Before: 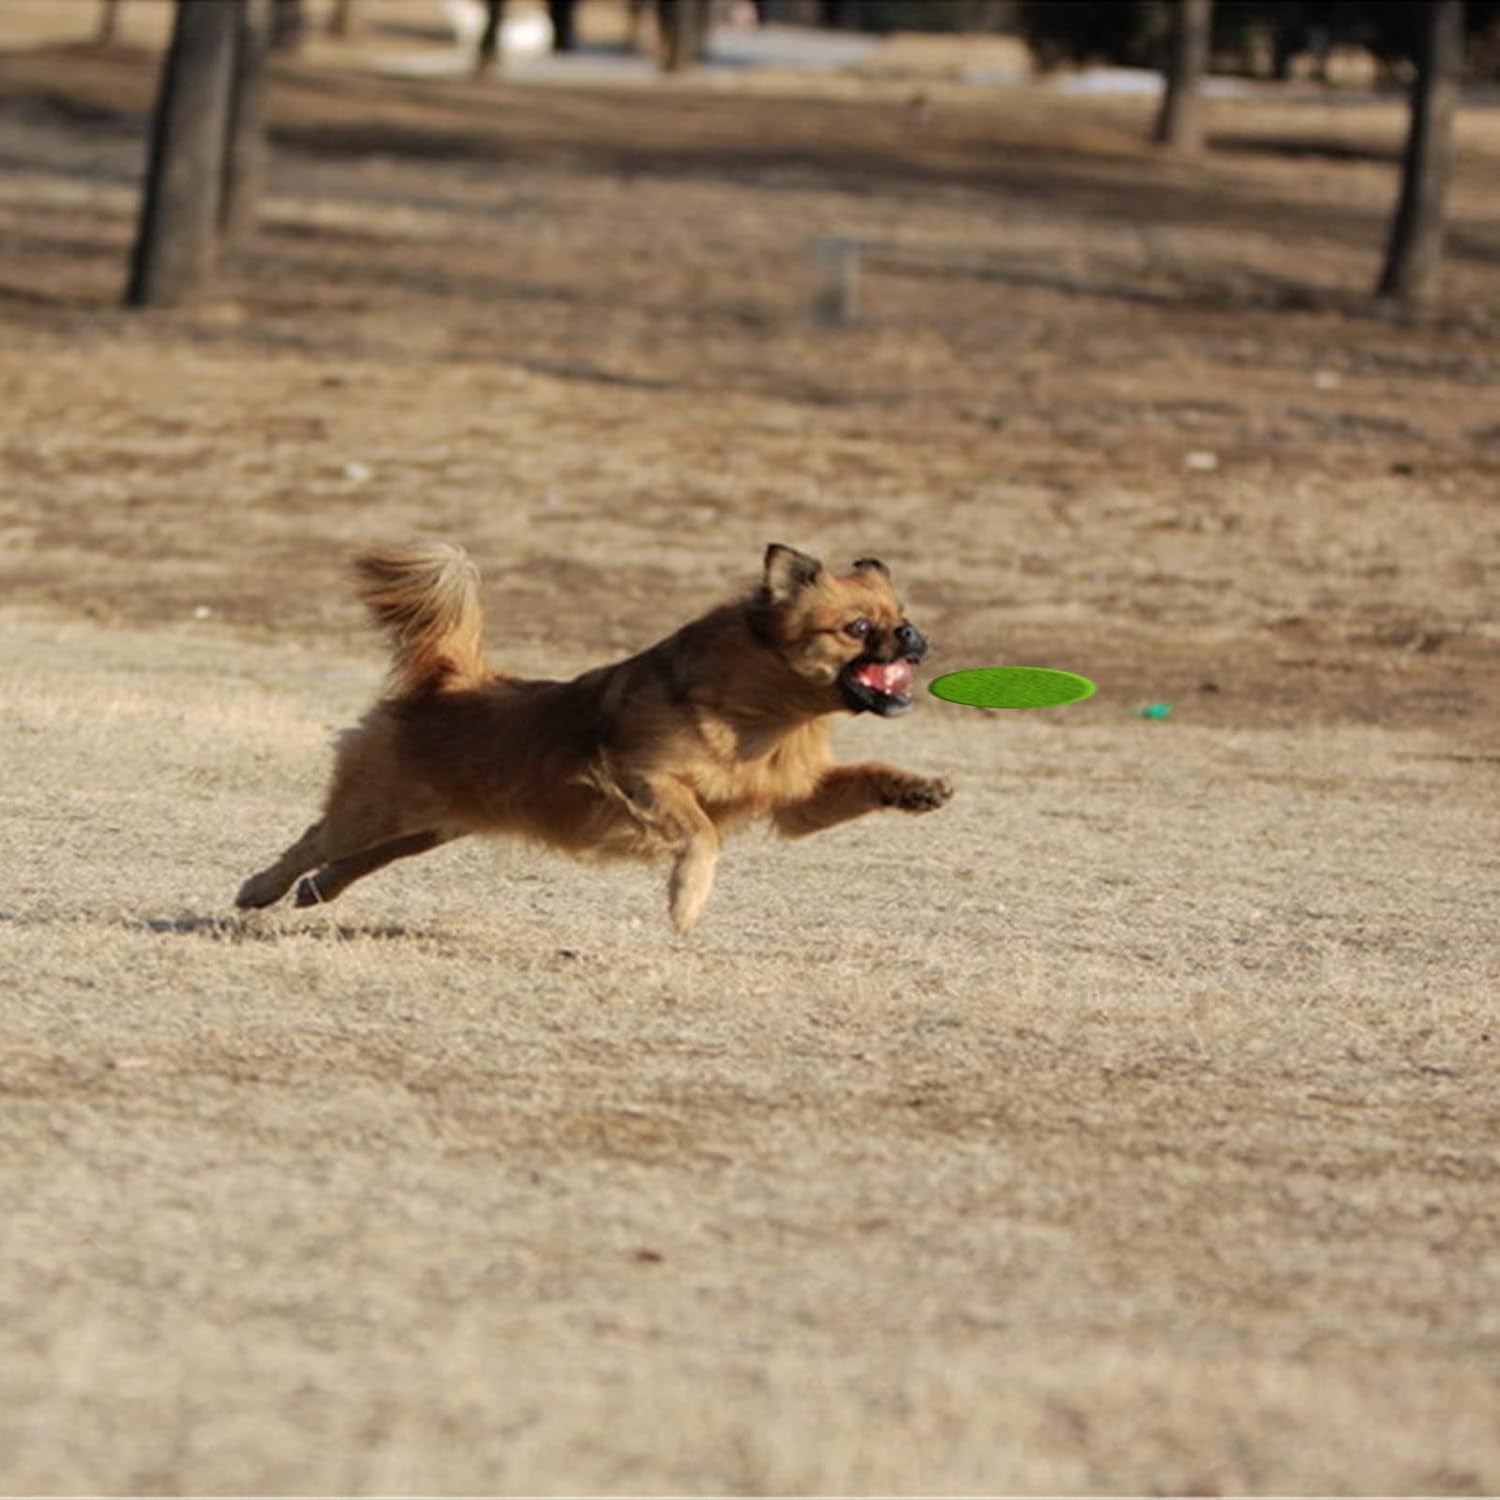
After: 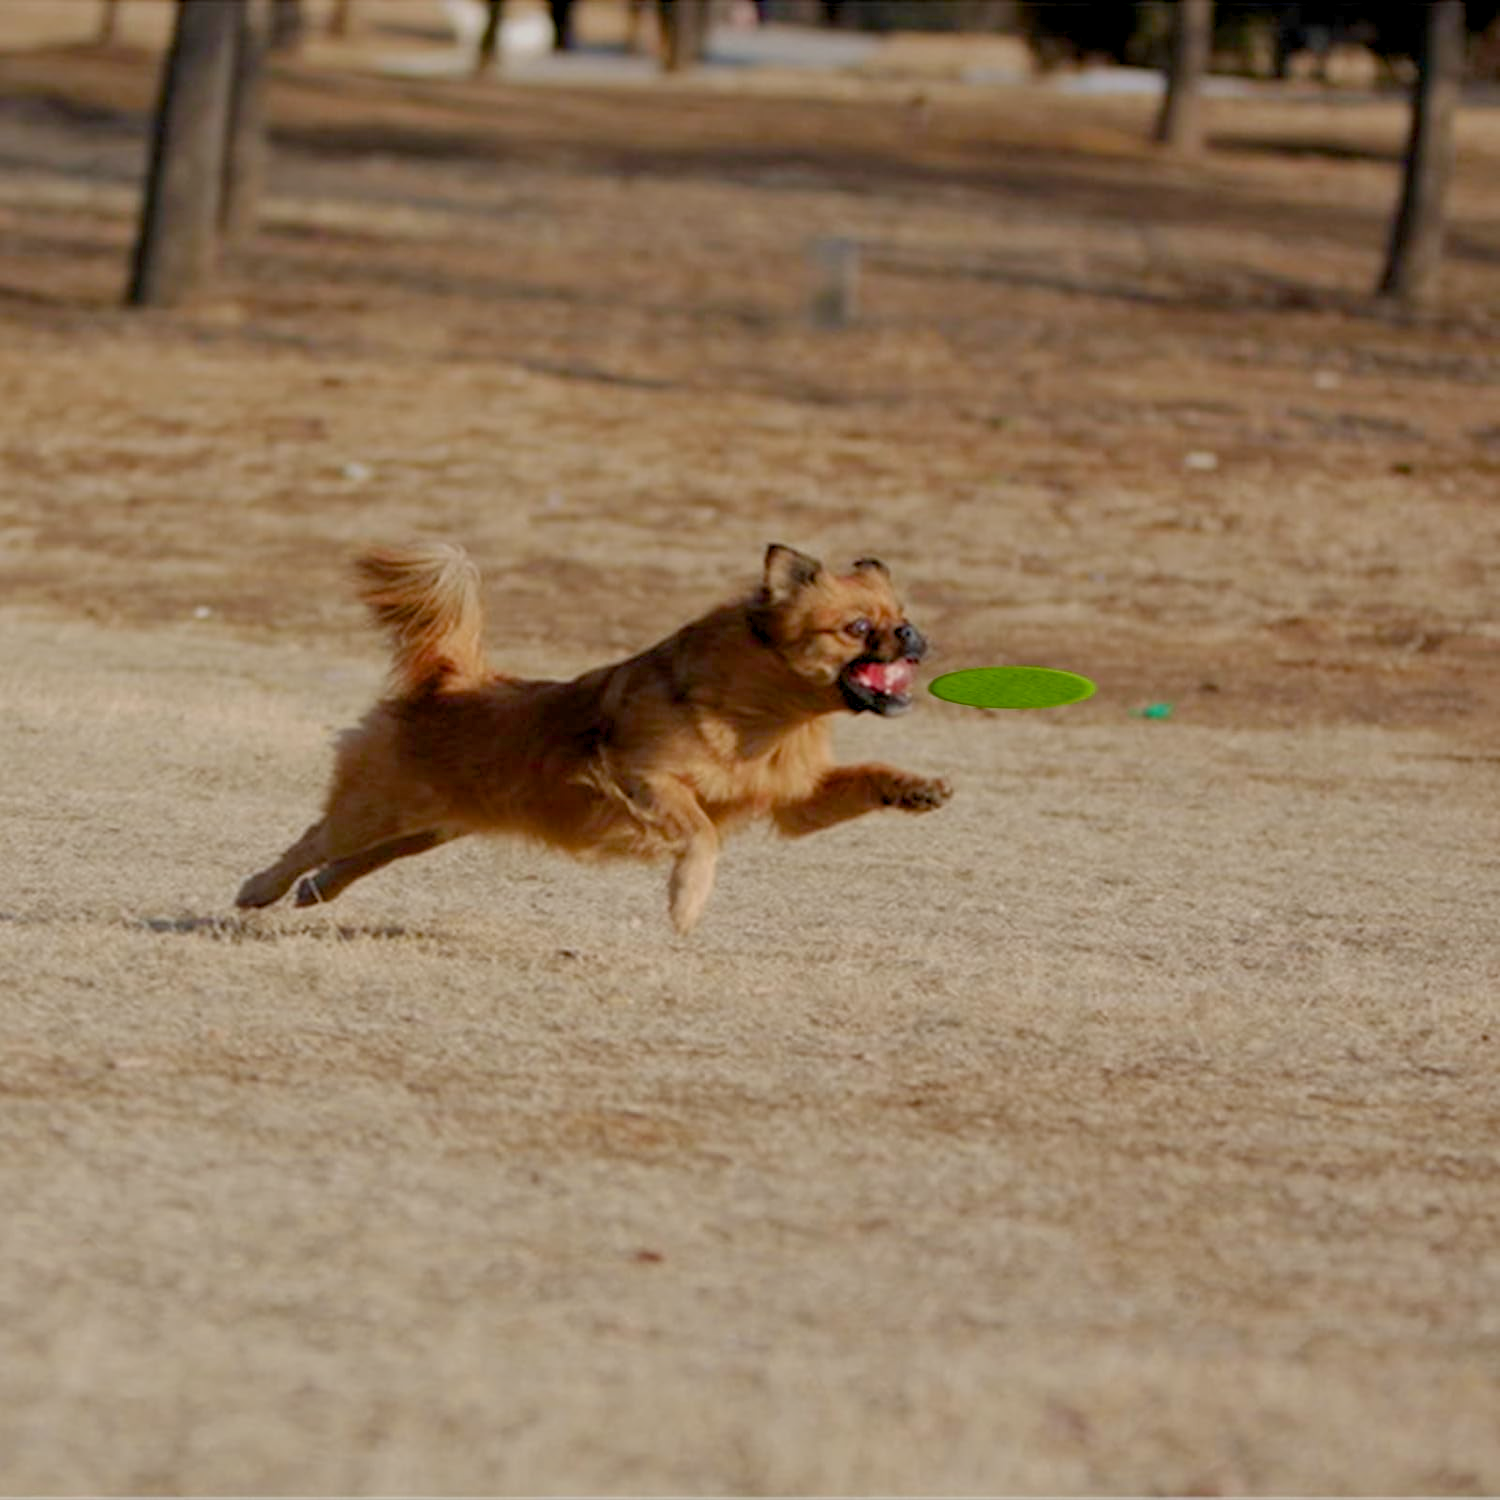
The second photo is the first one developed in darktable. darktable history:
color balance rgb: shadows lift › hue 86.9°, global offset › luminance -0.374%, perceptual saturation grading › global saturation 20%, perceptual saturation grading › highlights -24.921%, perceptual saturation grading › shadows 25.345%, hue shift -4.41°, contrast -21.092%
exposure: exposure -0.156 EV, compensate highlight preservation false
